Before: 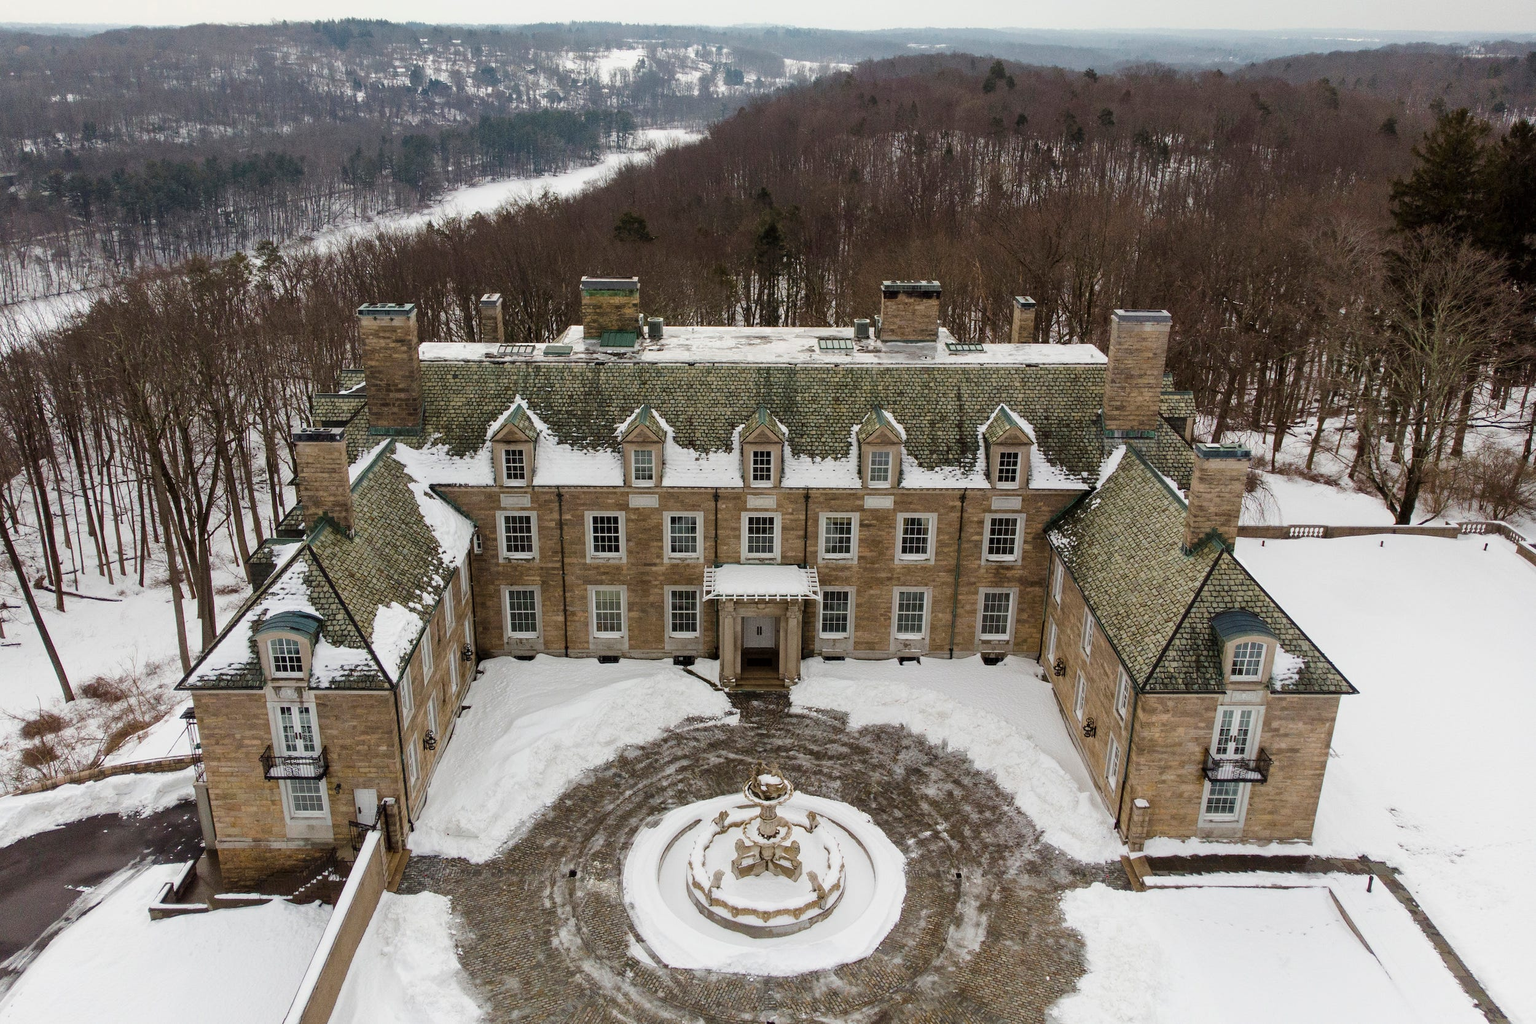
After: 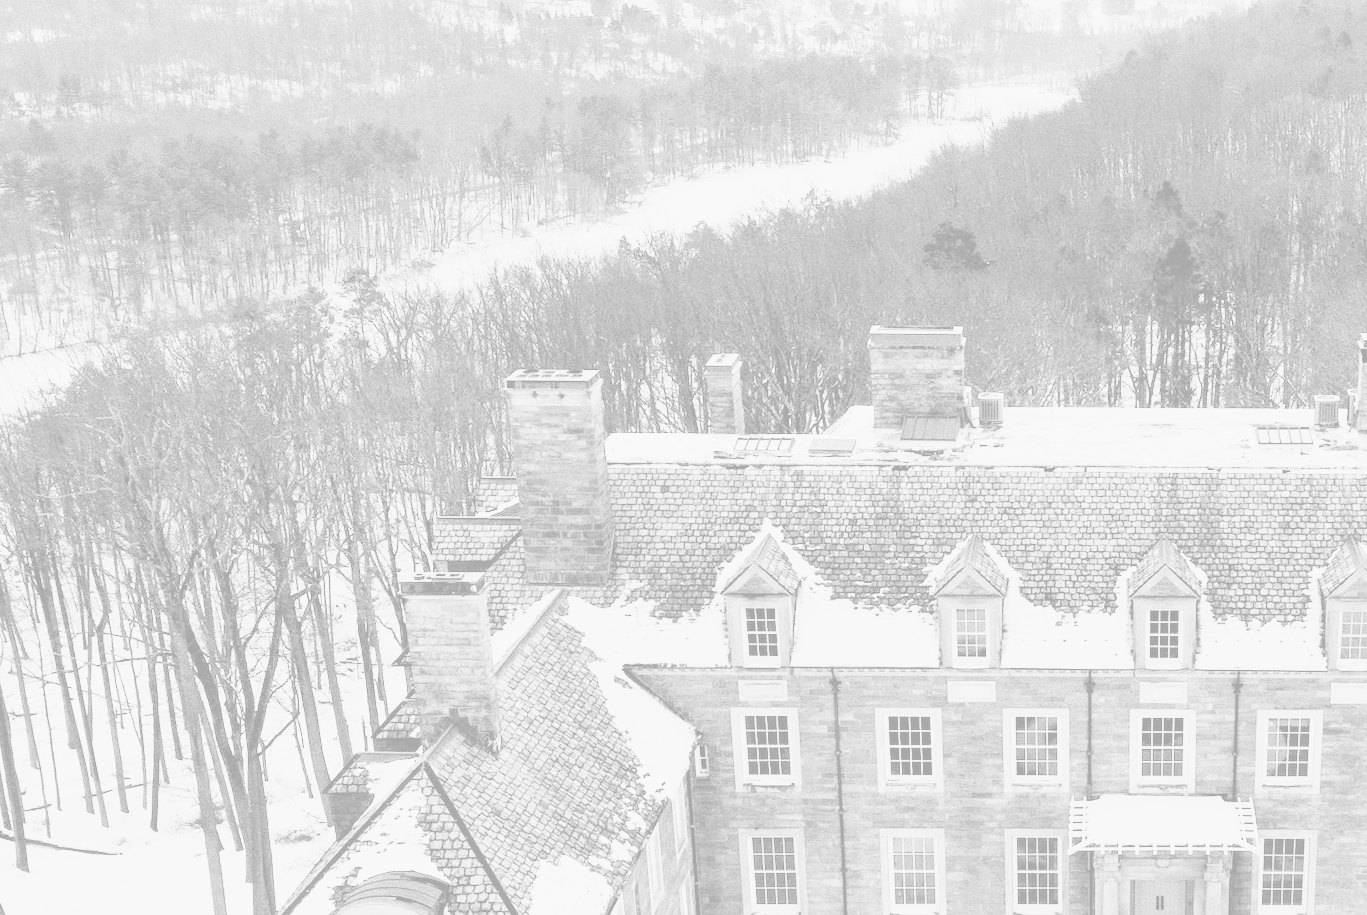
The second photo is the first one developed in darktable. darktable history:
white balance: red 1.009, blue 1.027
tone curve: curves: ch0 [(0, 0.008) (0.107, 0.091) (0.278, 0.351) (0.457, 0.562) (0.628, 0.738) (0.839, 0.909) (0.998, 0.978)]; ch1 [(0, 0) (0.437, 0.408) (0.474, 0.479) (0.502, 0.5) (0.527, 0.519) (0.561, 0.575) (0.608, 0.665) (0.669, 0.748) (0.859, 0.899) (1, 1)]; ch2 [(0, 0) (0.33, 0.301) (0.421, 0.443) (0.473, 0.498) (0.502, 0.504) (0.522, 0.527) (0.549, 0.583) (0.644, 0.703) (1, 1)], color space Lab, independent channels, preserve colors none
monochrome: size 3.1
base curve: curves: ch0 [(0, 0) (0.028, 0.03) (0.121, 0.232) (0.46, 0.748) (0.859, 0.968) (1, 1)], preserve colors none
colorize: hue 331.2°, saturation 75%, source mix 30.28%, lightness 70.52%, version 1
crop and rotate: left 3.047%, top 7.509%, right 42.236%, bottom 37.598%
shadows and highlights: shadows 25, highlights -48, soften with gaussian
exposure: black level correction 0, exposure 0.6 EV, compensate exposure bias true, compensate highlight preservation false
